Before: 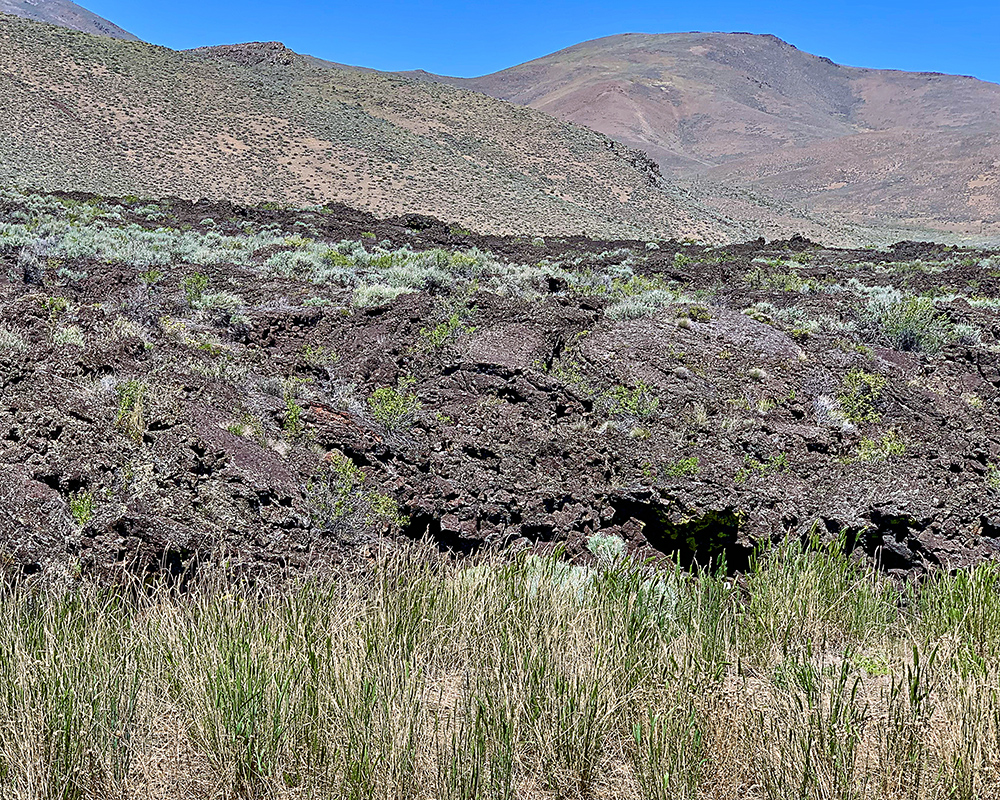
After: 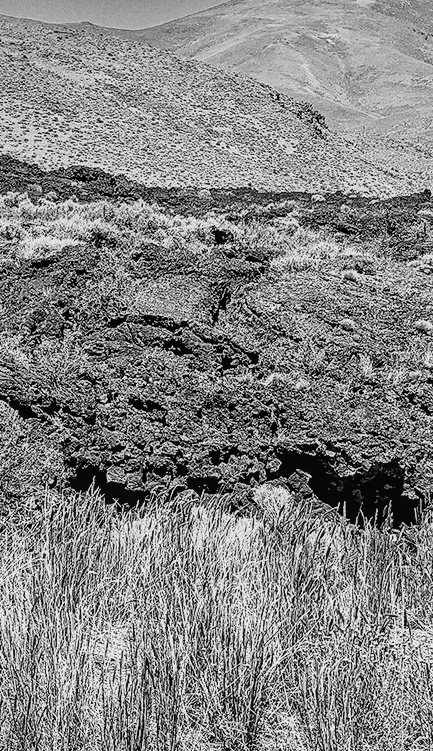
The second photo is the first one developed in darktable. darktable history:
monochrome: a 26.22, b 42.67, size 0.8
crop: left 33.452%, top 6.025%, right 23.155%
grain: coarseness 0.09 ISO
base curve: curves: ch0 [(0, 0) (0.028, 0.03) (0.121, 0.232) (0.46, 0.748) (0.859, 0.968) (1, 1)], preserve colors none
local contrast: on, module defaults
contrast brightness saturation: brightness -0.09
